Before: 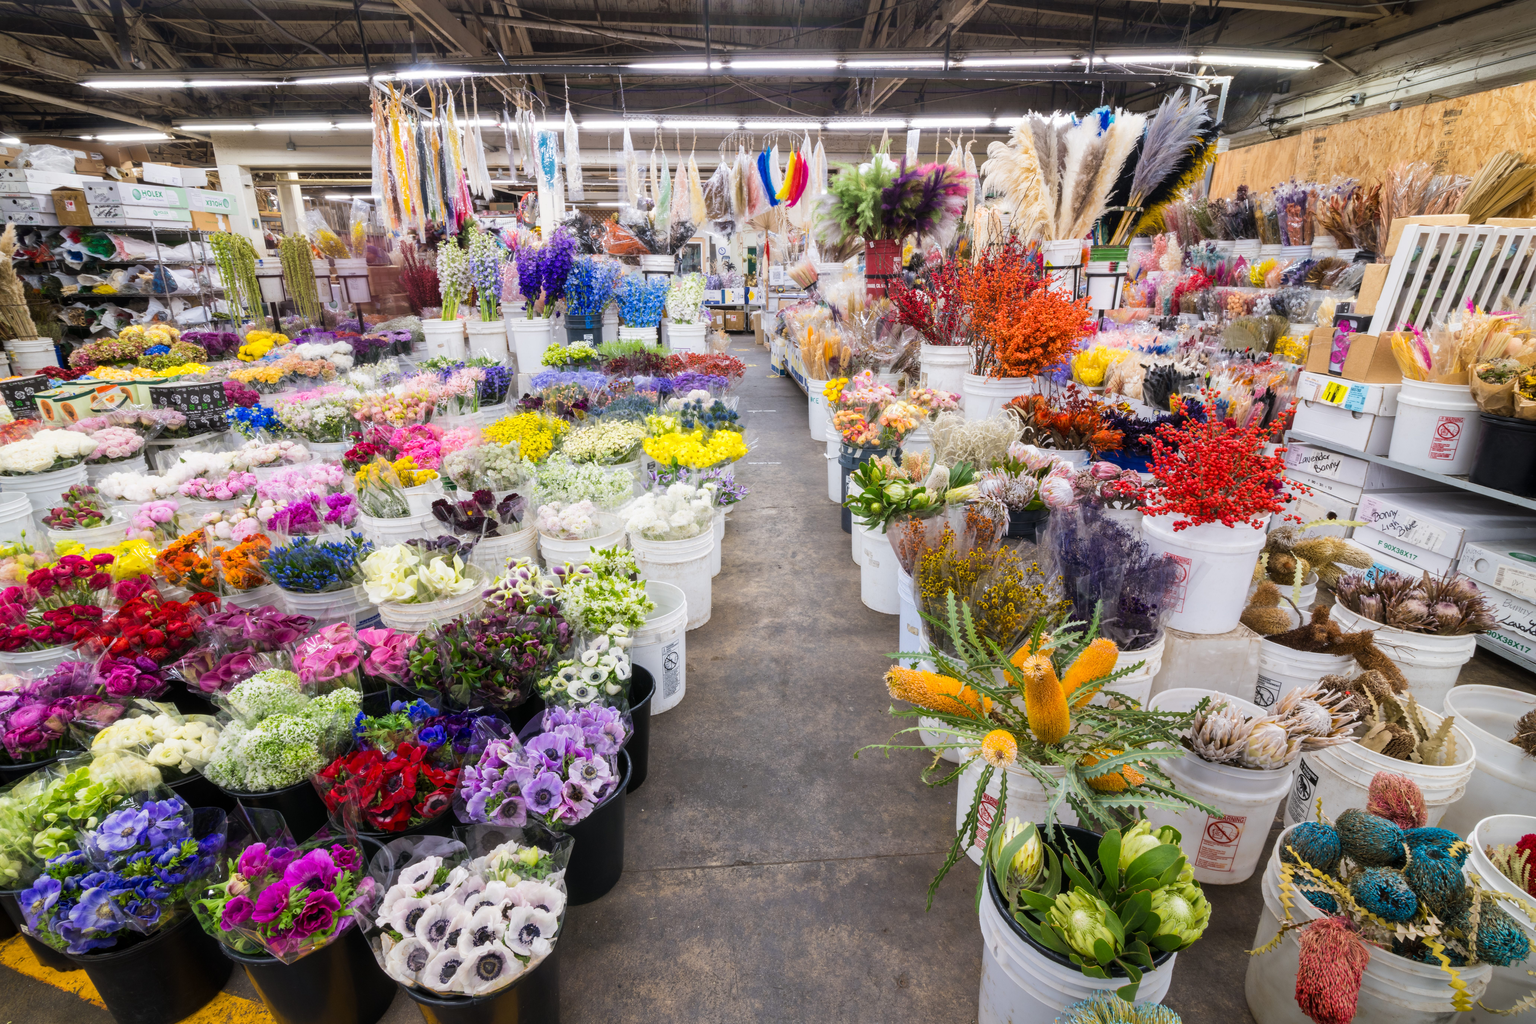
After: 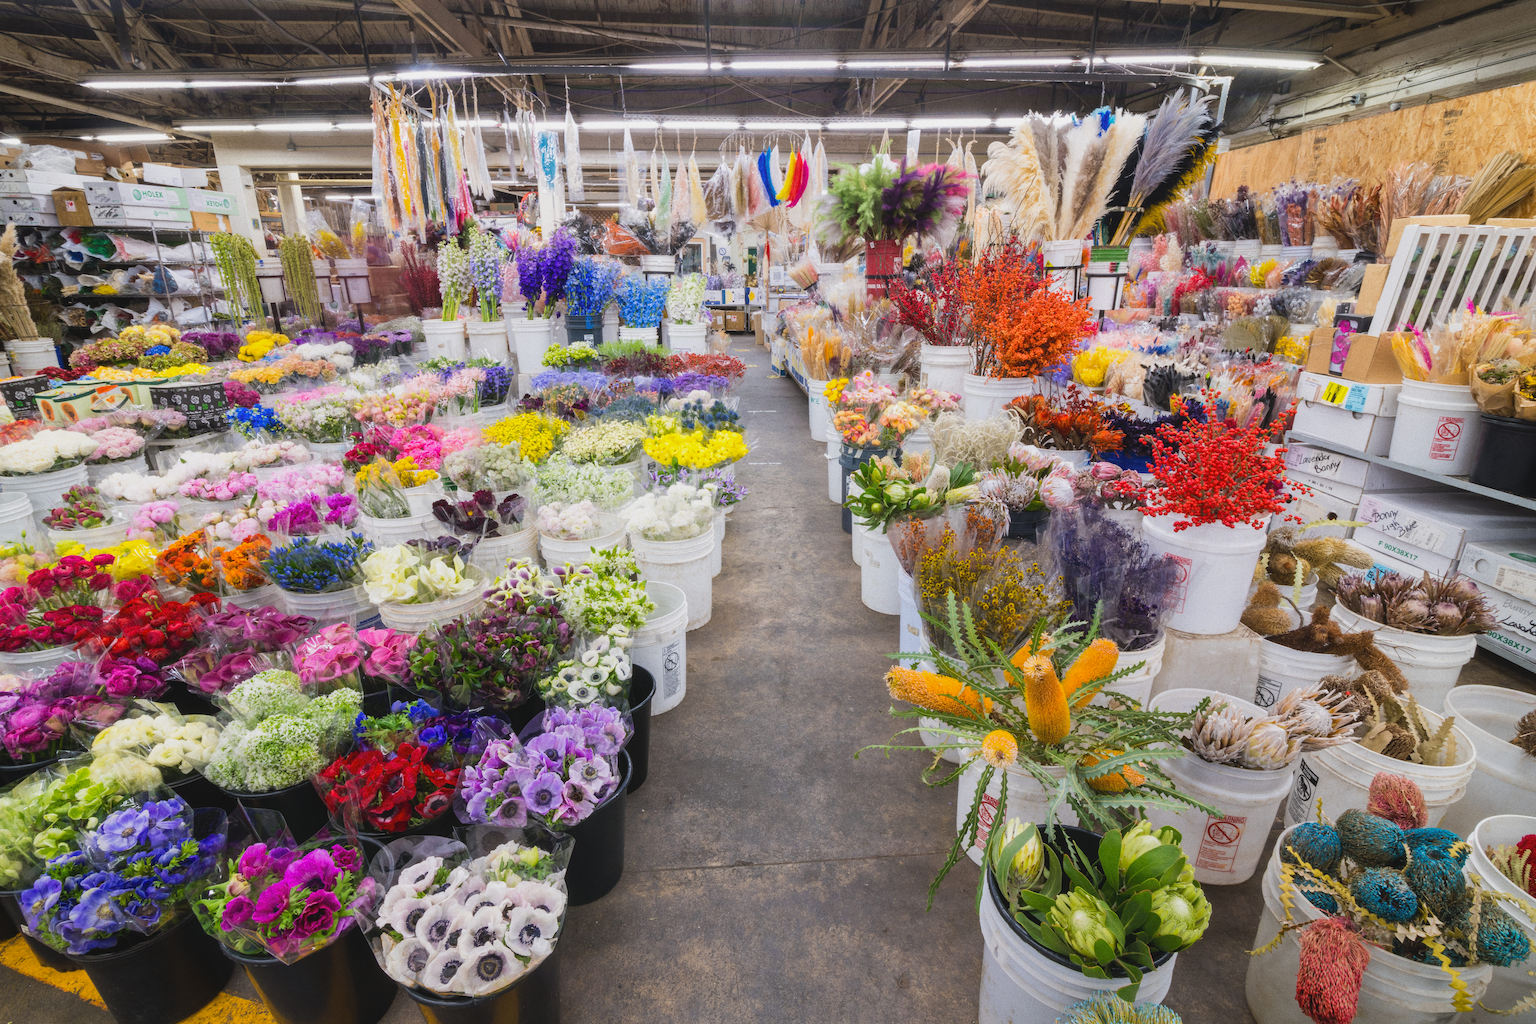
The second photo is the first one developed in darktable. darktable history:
contrast brightness saturation: contrast -0.11
grain: coarseness 0.47 ISO
